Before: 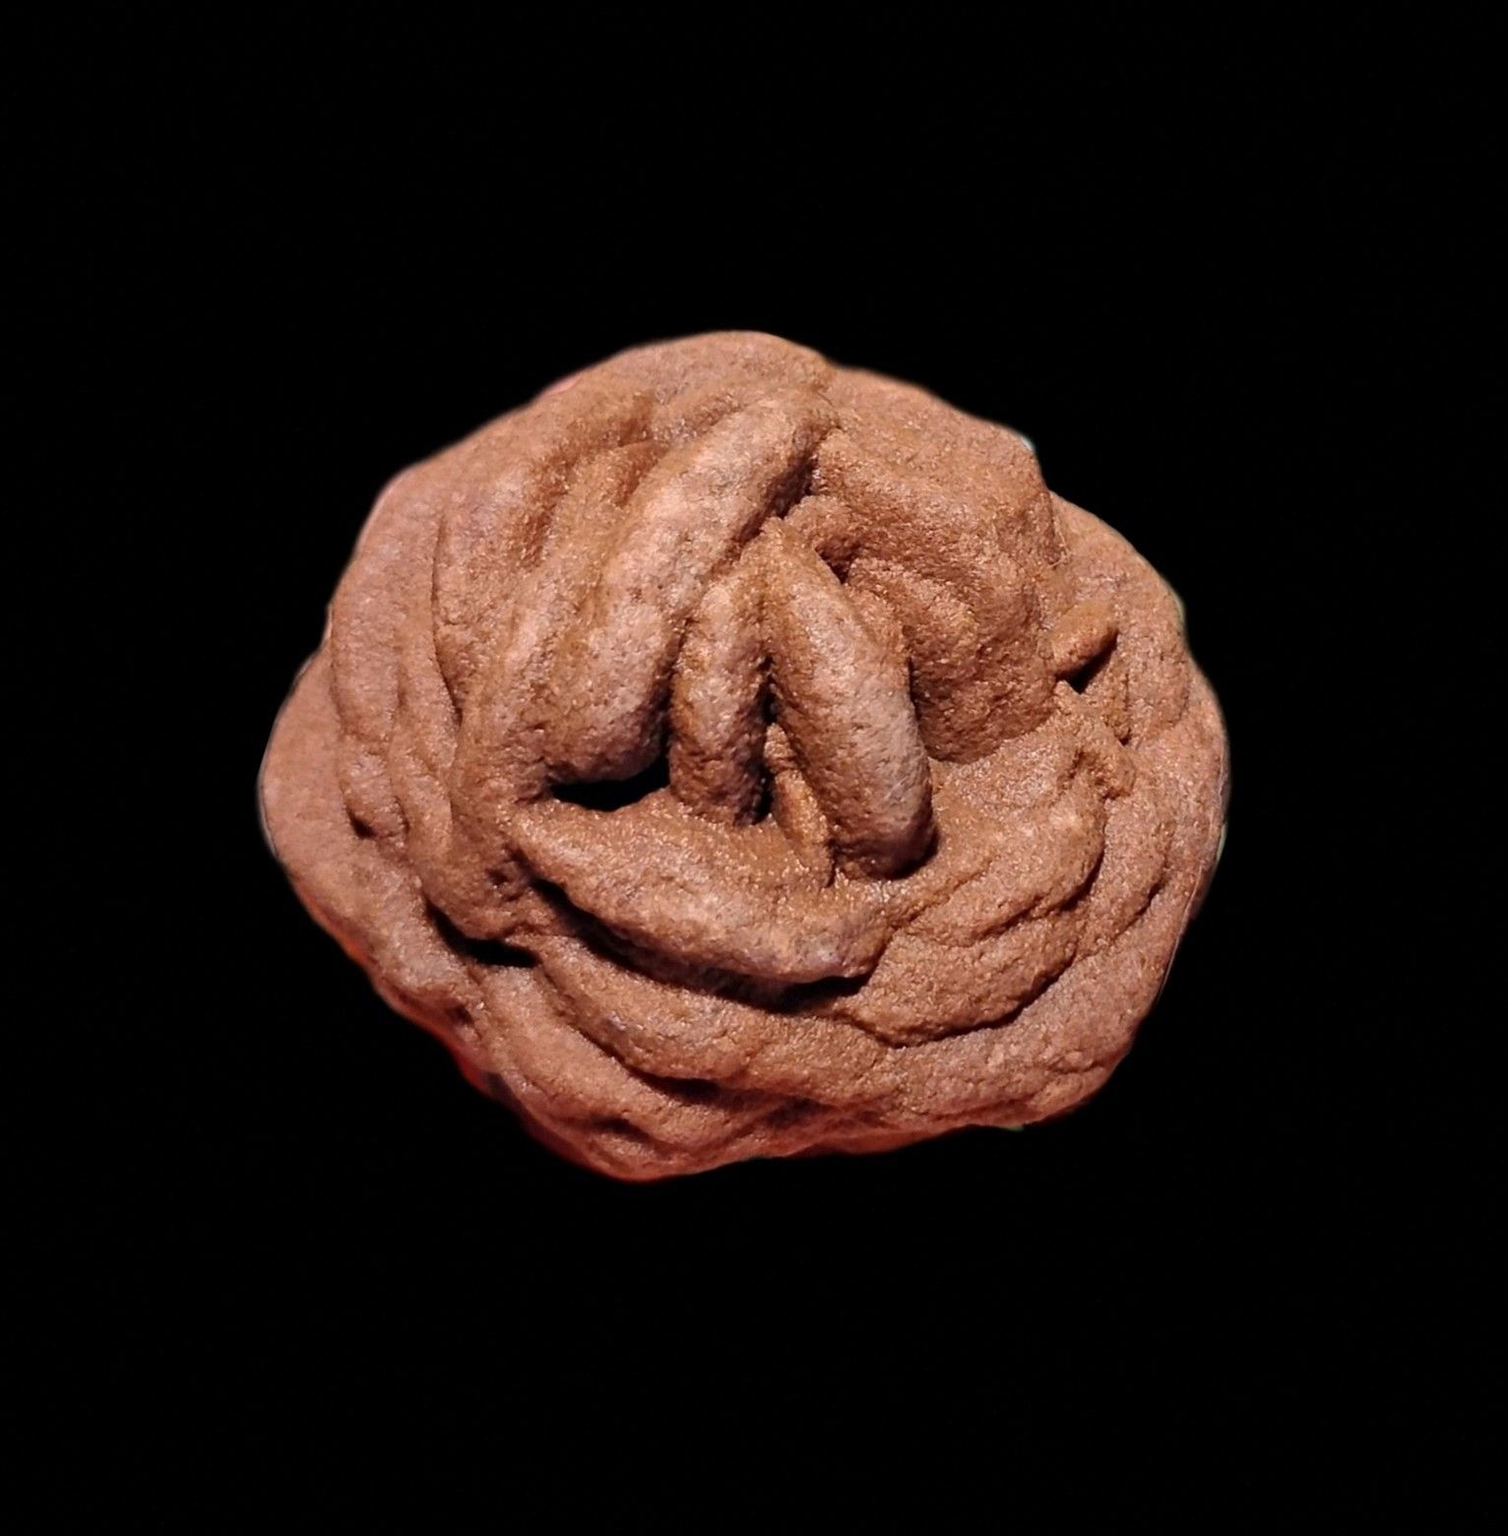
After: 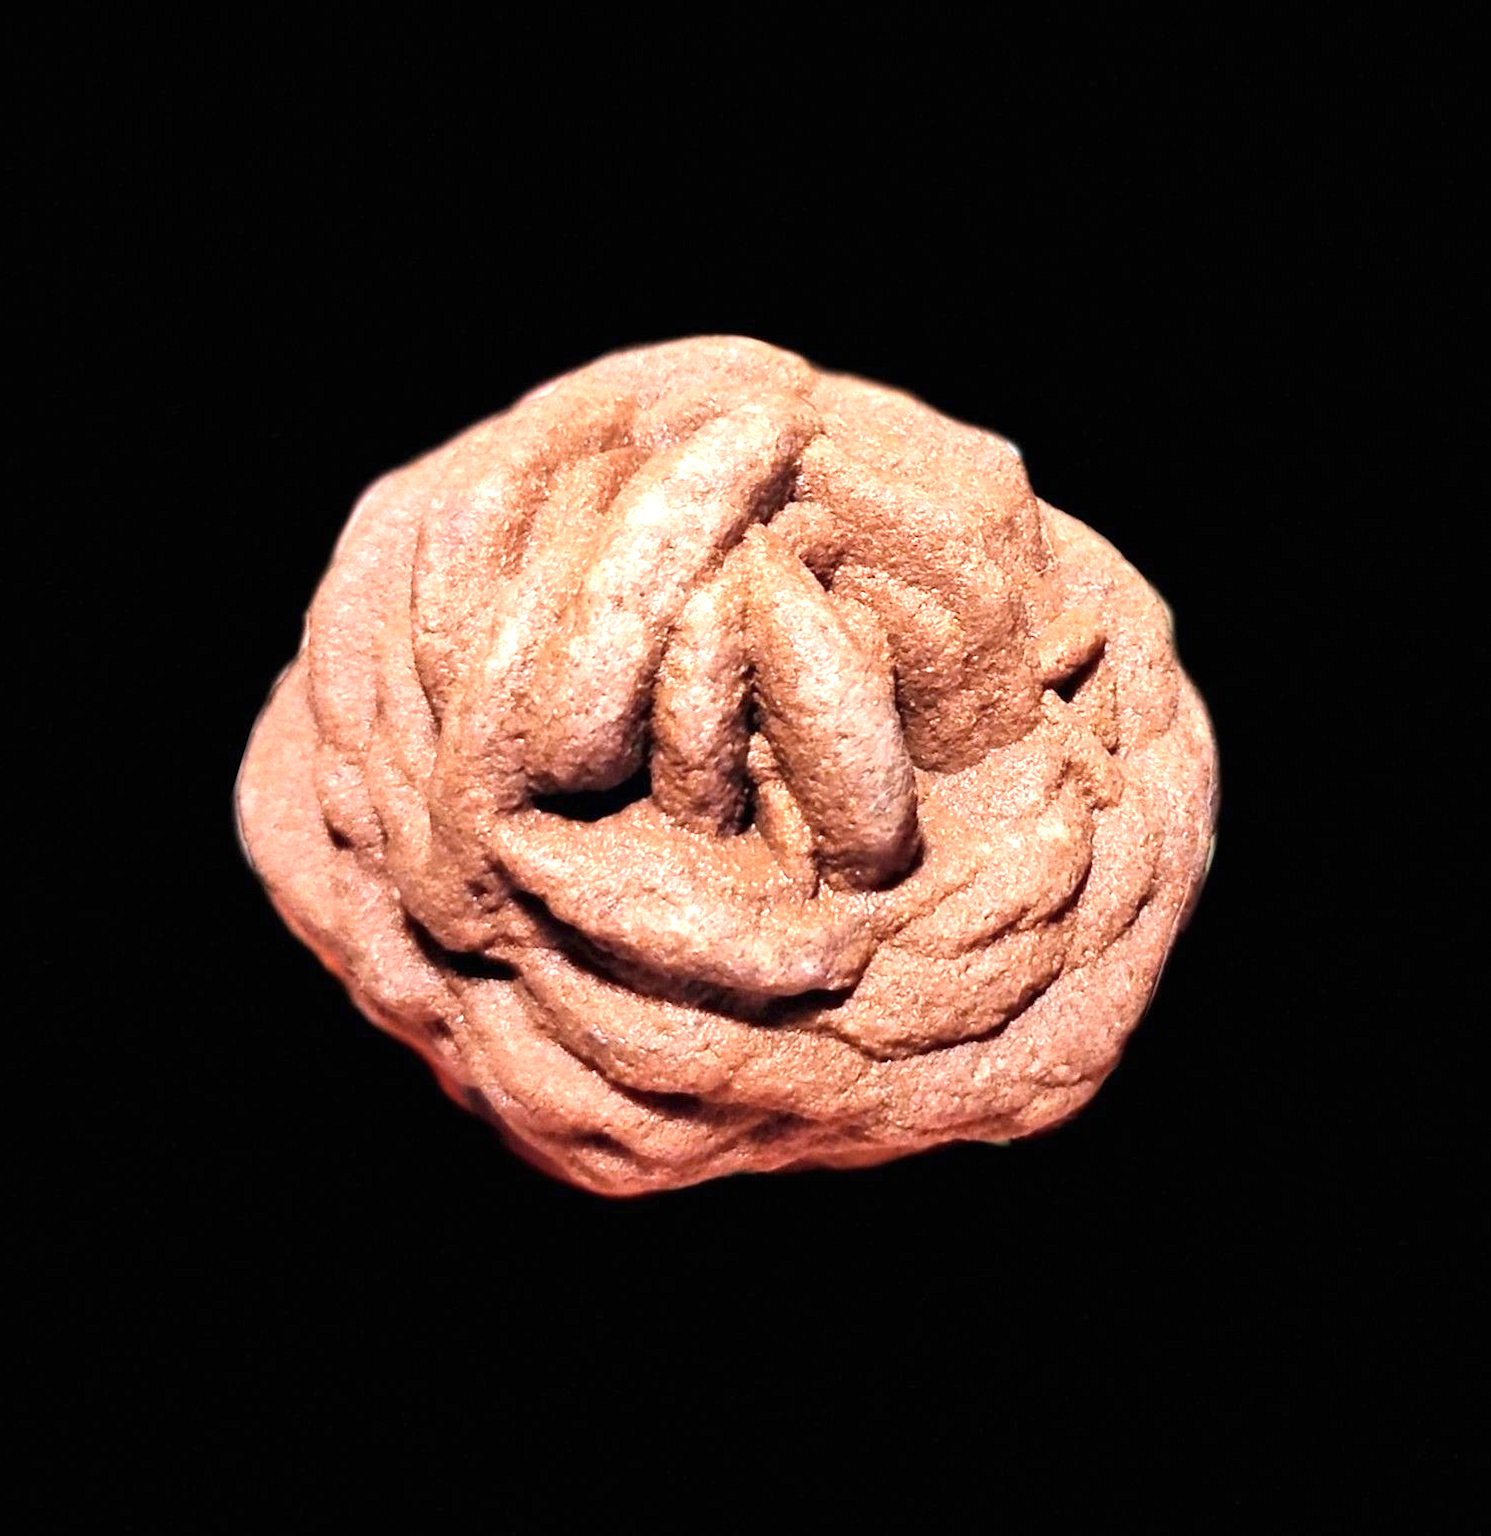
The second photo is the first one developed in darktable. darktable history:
exposure: black level correction 0, exposure 0.9 EV, compensate highlight preservation false
crop and rotate: left 1.774%, right 0.633%, bottom 1.28%
white balance: red 1.004, blue 1.024
color zones: curves: ch0 [(0, 0.465) (0.092, 0.596) (0.289, 0.464) (0.429, 0.453) (0.571, 0.464) (0.714, 0.455) (0.857, 0.462) (1, 0.465)]
